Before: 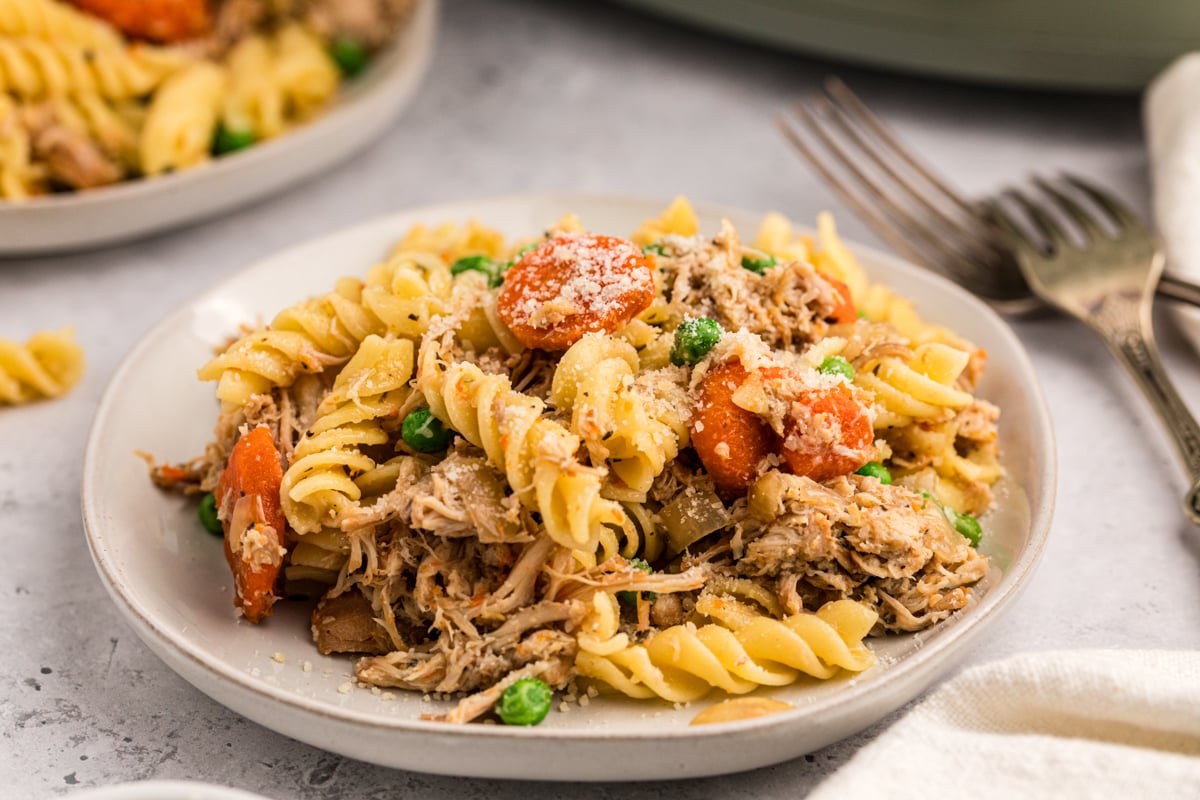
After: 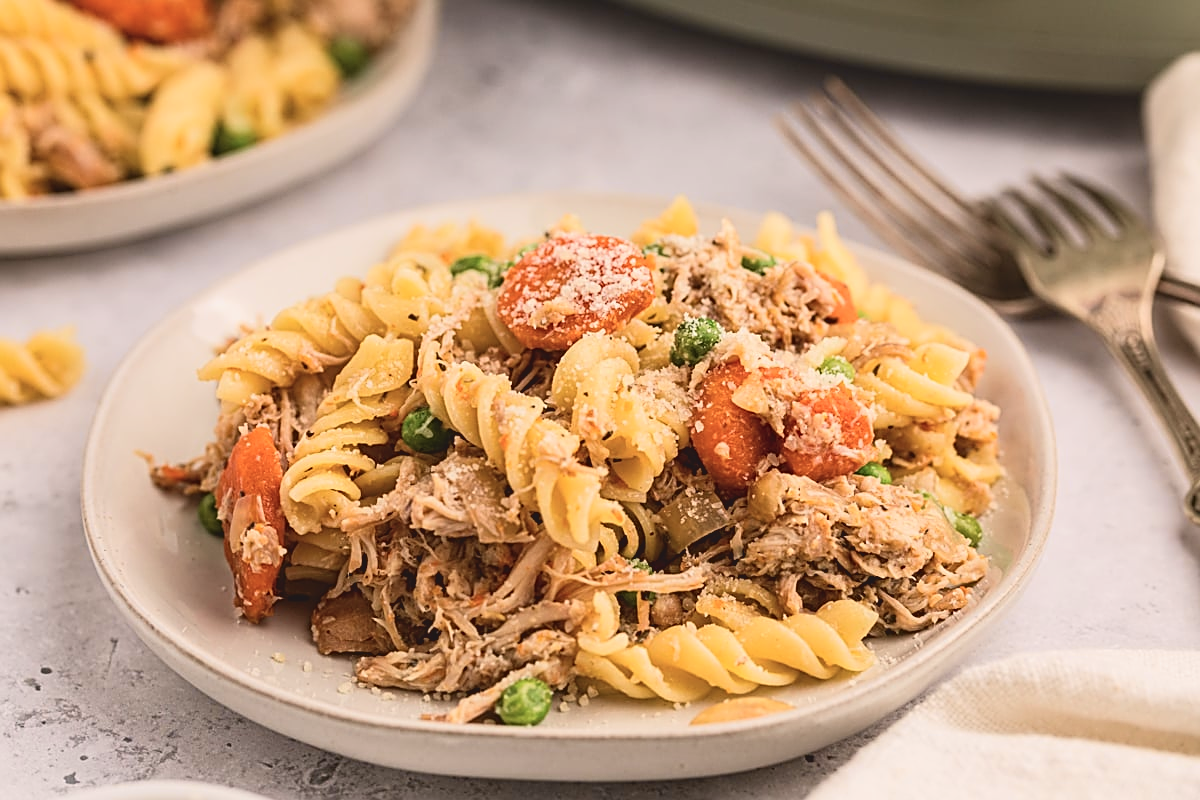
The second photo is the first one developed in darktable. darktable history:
sharpen: amount 0.735
contrast brightness saturation: contrast -0.134, brightness 0.044, saturation -0.134
tone curve: curves: ch0 [(0, 0.036) (0.119, 0.115) (0.461, 0.479) (0.715, 0.767) (0.817, 0.865) (1, 0.998)]; ch1 [(0, 0) (0.377, 0.416) (0.44, 0.478) (0.487, 0.498) (0.514, 0.525) (0.538, 0.552) (0.67, 0.688) (1, 1)]; ch2 [(0, 0) (0.38, 0.405) (0.463, 0.445) (0.492, 0.486) (0.524, 0.541) (0.578, 0.59) (0.653, 0.658) (1, 1)], color space Lab, independent channels, preserve colors none
